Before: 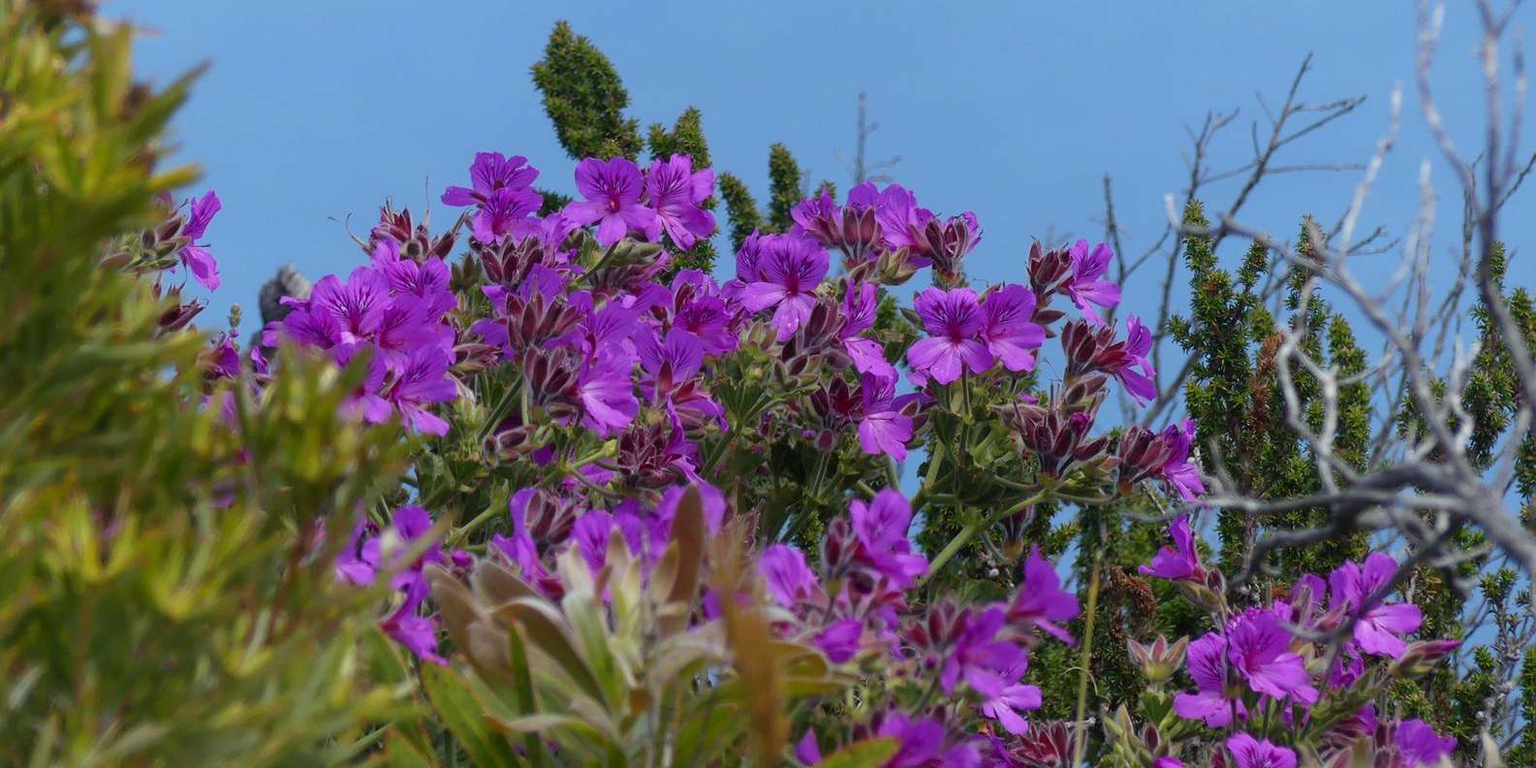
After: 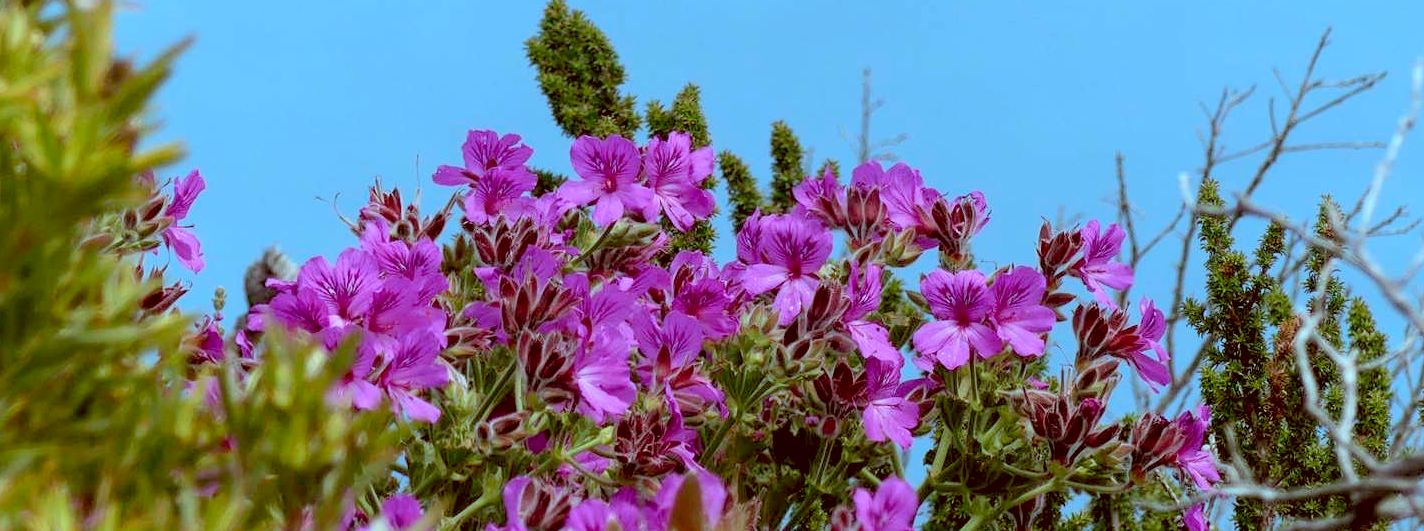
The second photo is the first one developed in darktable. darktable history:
exposure: black level correction 0.012, compensate highlight preservation false
crop: left 1.509%, top 3.452%, right 7.696%, bottom 28.452%
contrast brightness saturation: contrast 0.14, brightness 0.21
color correction: highlights a* -14.62, highlights b* -16.22, shadows a* 10.12, shadows b* 29.4
local contrast: highlights 100%, shadows 100%, detail 120%, midtone range 0.2
